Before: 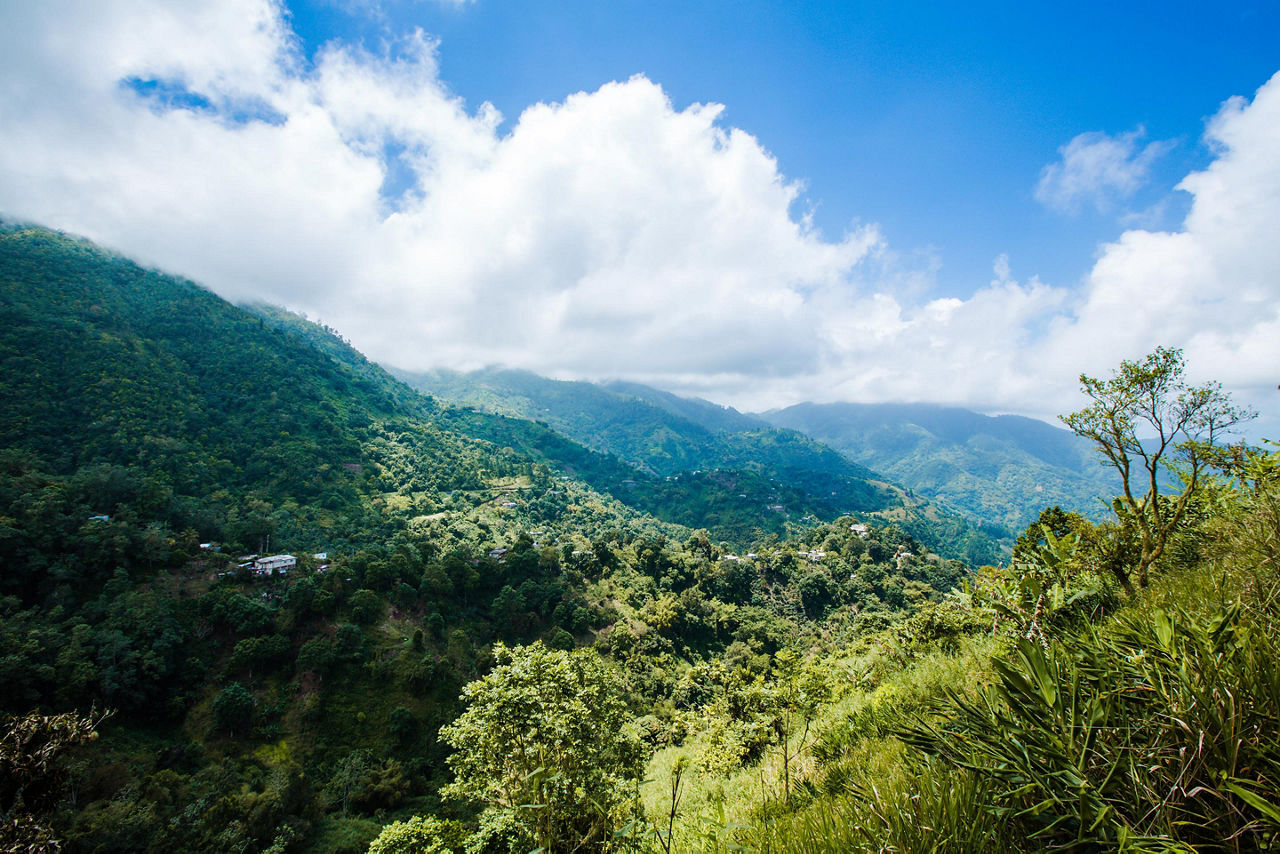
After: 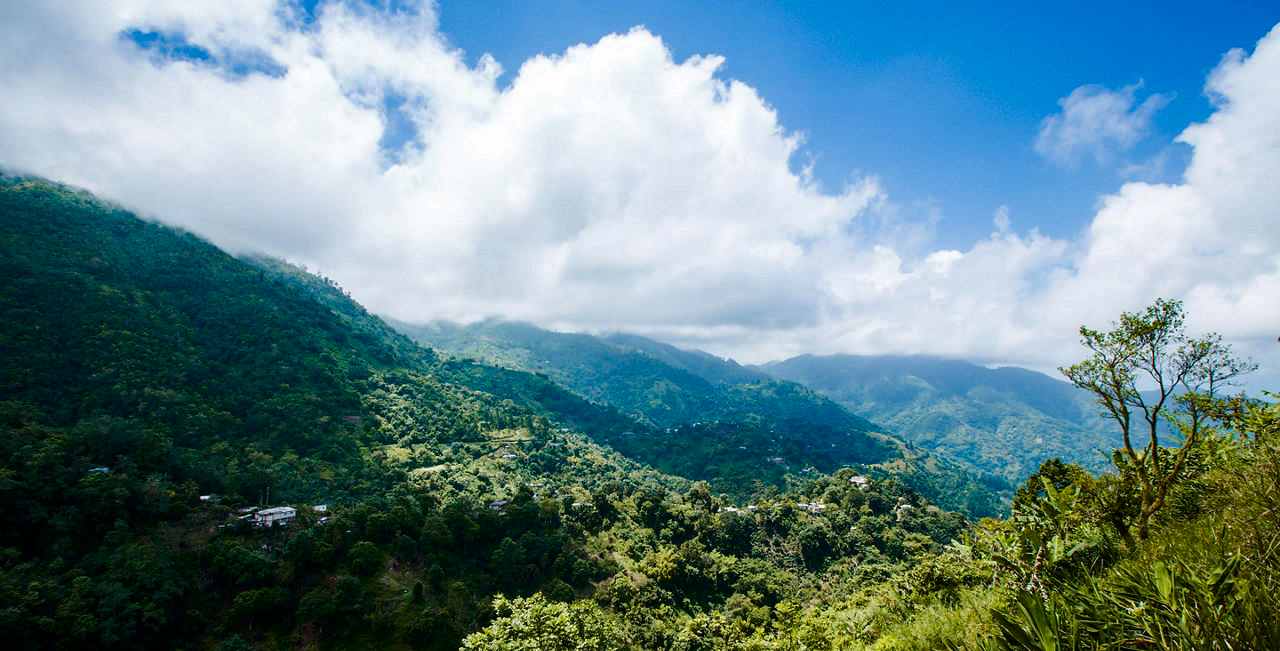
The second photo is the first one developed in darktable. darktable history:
contrast brightness saturation: contrast 0.069, brightness -0.134, saturation 0.053
crop: top 5.652%, bottom 18.015%
